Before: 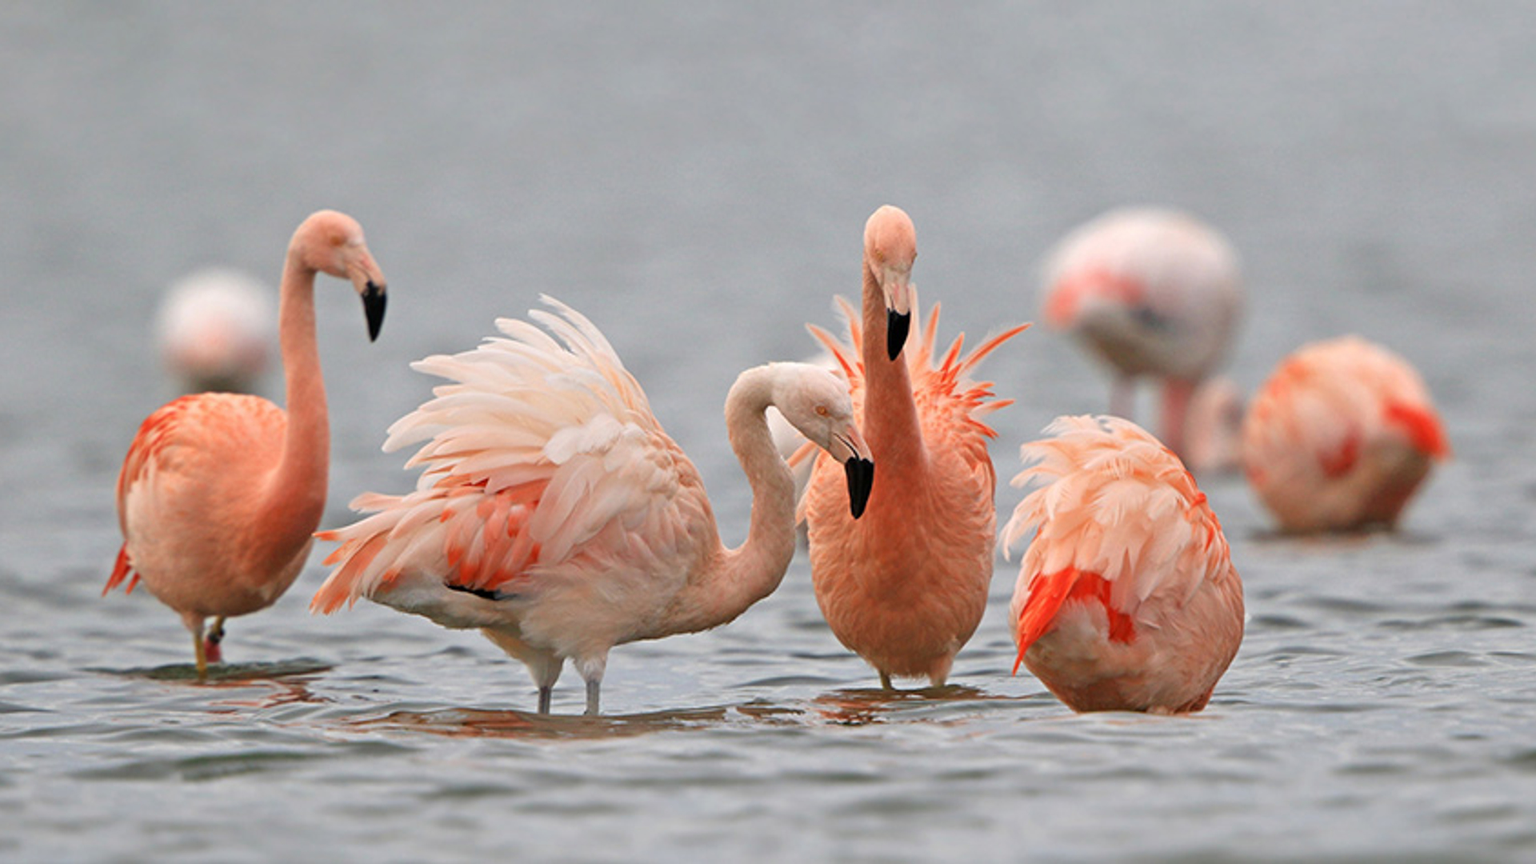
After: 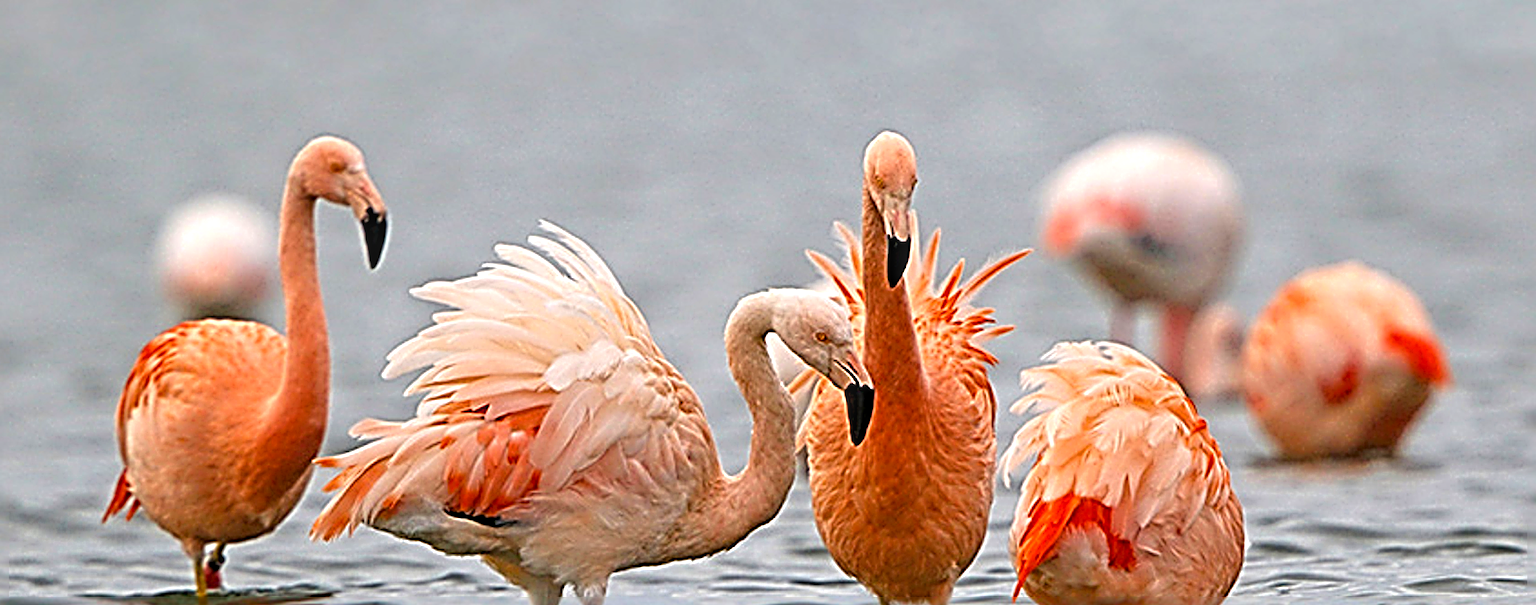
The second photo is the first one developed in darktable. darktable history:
crop and rotate: top 8.668%, bottom 21.201%
color balance rgb: linear chroma grading › global chroma 14.955%, perceptual saturation grading › global saturation 17.567%, global vibrance 14.364%
sharpen: radius 4.032, amount 1.983
exposure: exposure 0.201 EV, compensate exposure bias true, compensate highlight preservation false
local contrast: on, module defaults
